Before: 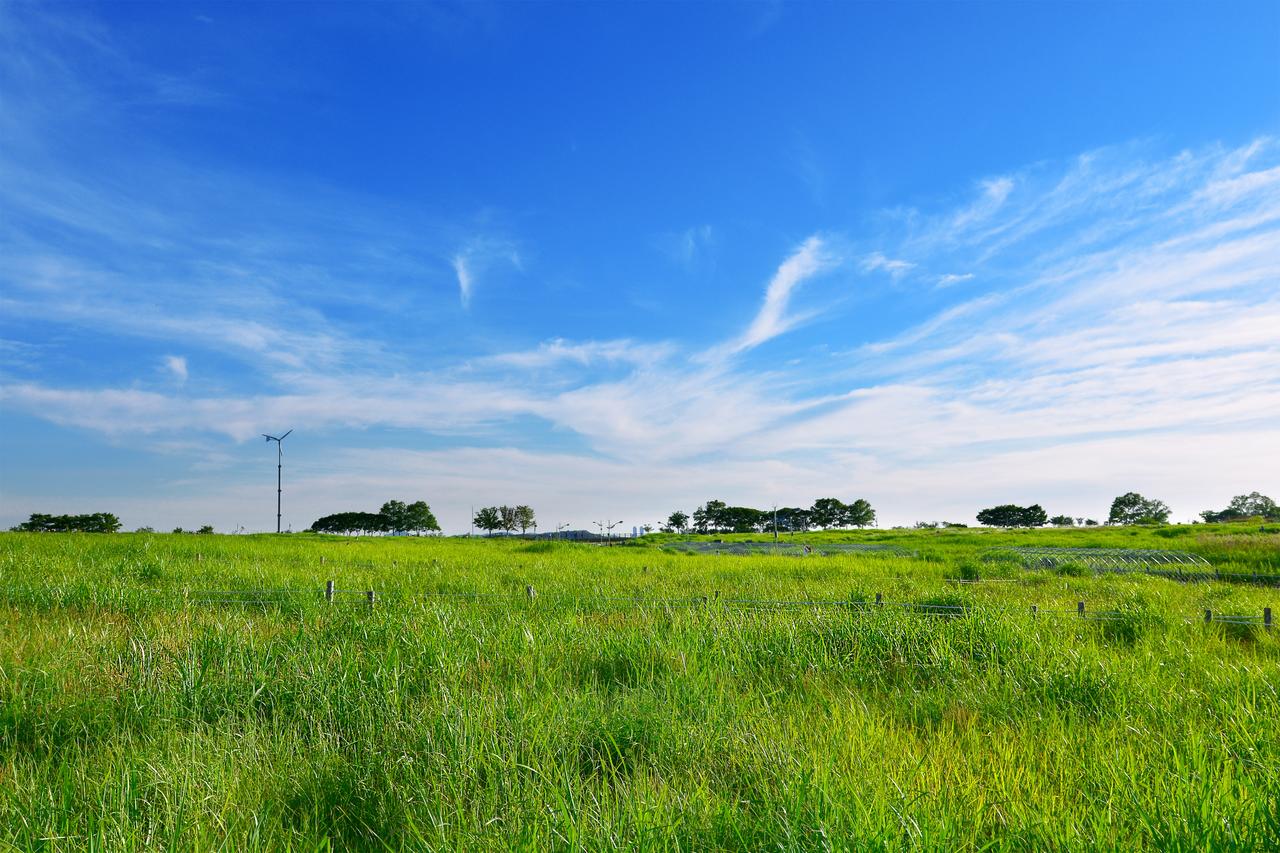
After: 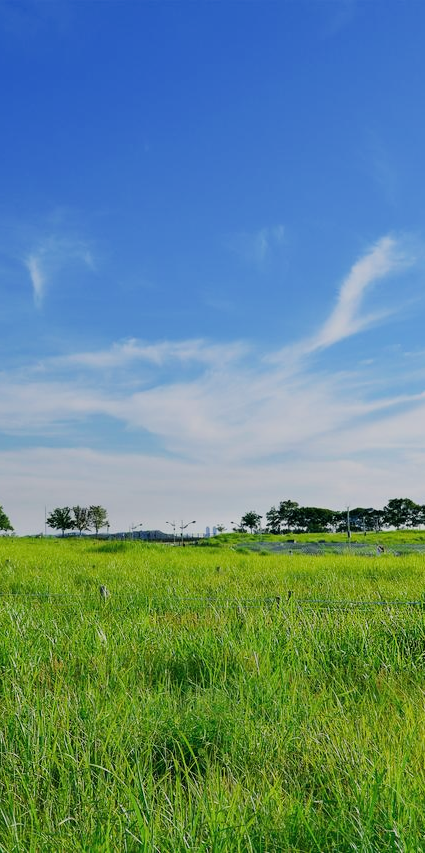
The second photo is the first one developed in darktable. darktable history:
color balance: mode lift, gamma, gain (sRGB), lift [1, 1, 1.022, 1.026]
crop: left 33.36%, right 33.36%
filmic rgb: black relative exposure -7.65 EV, white relative exposure 4.56 EV, hardness 3.61
